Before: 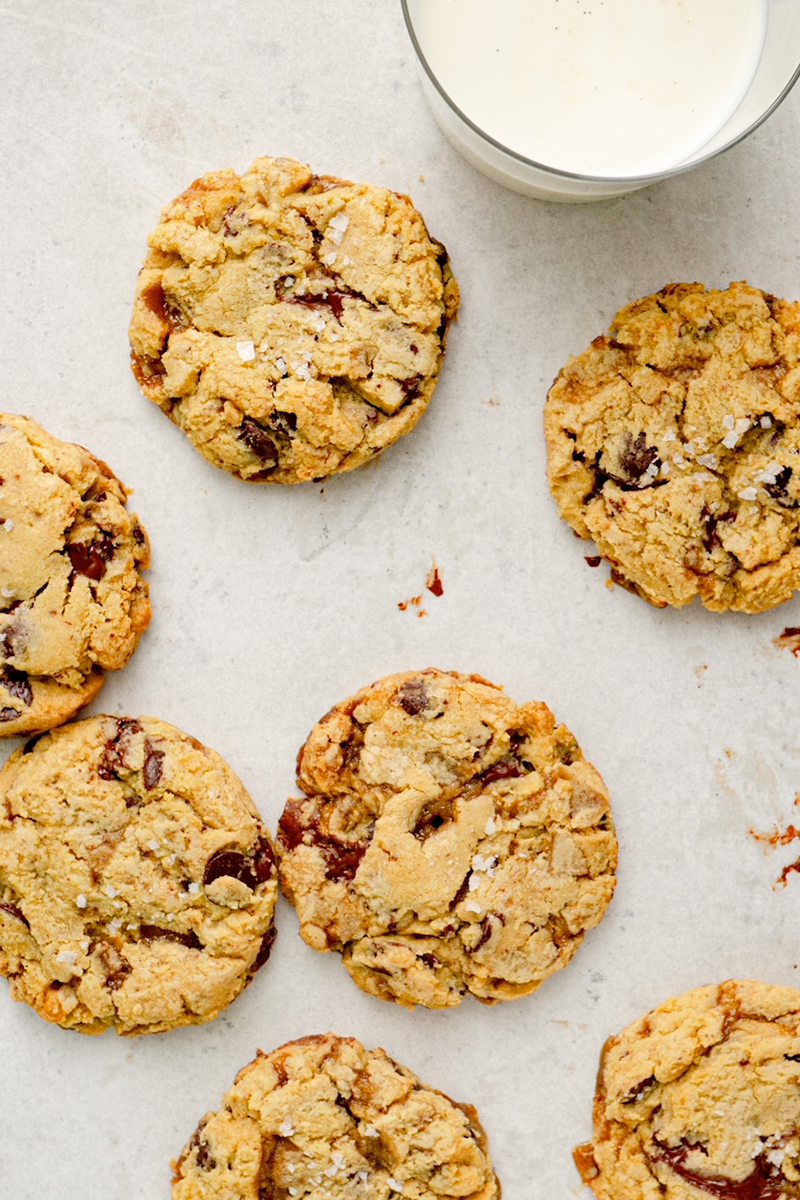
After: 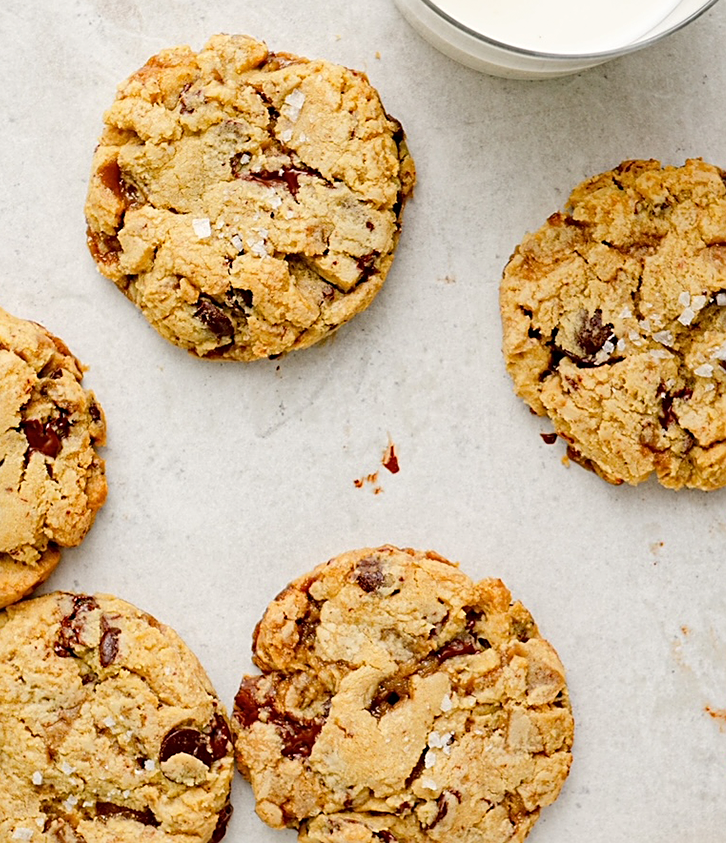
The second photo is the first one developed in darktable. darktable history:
sharpen: on, module defaults
crop: left 5.596%, top 10.314%, right 3.534%, bottom 19.395%
